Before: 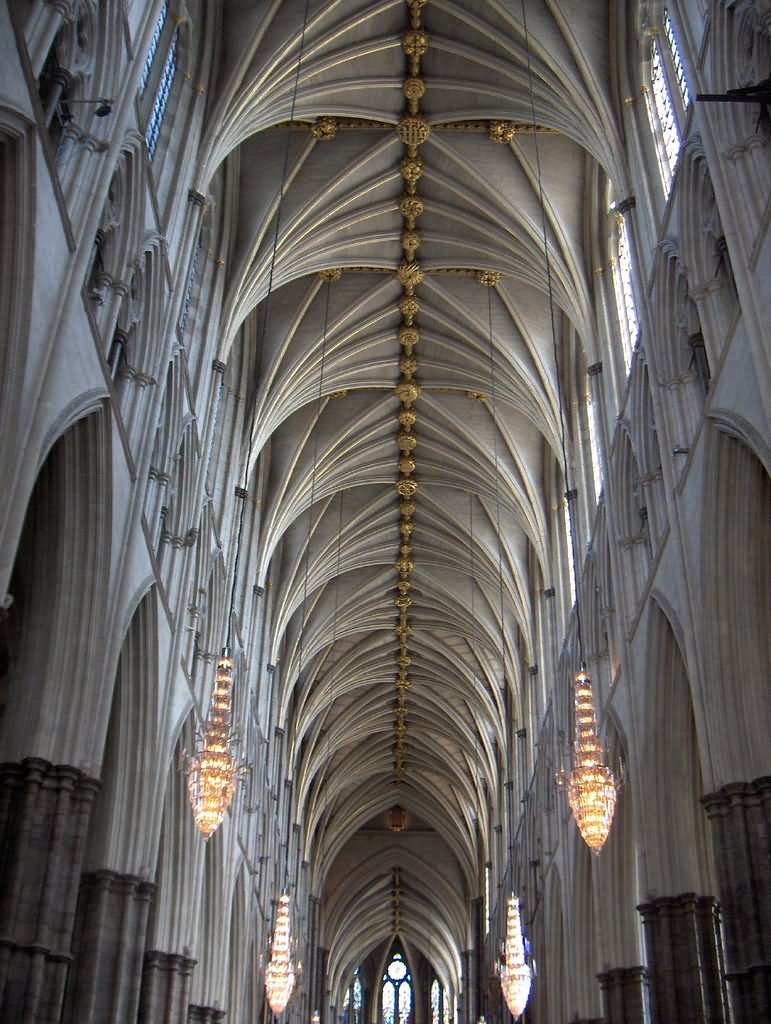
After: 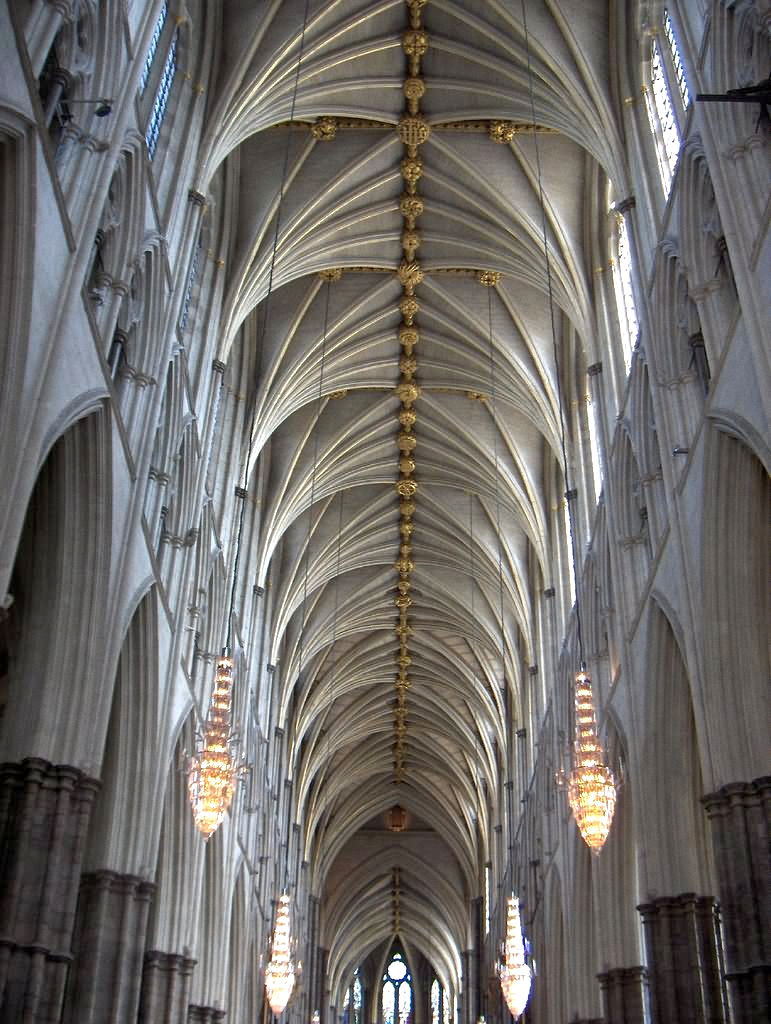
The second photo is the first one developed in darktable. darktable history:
tone curve: curves: ch0 [(0, 0) (0.077, 0.082) (0.765, 0.73) (1, 1)]
exposure: black level correction 0.001, exposure 0.5 EV, compensate exposure bias true, compensate highlight preservation false
grain: coarseness 0.09 ISO, strength 10%
